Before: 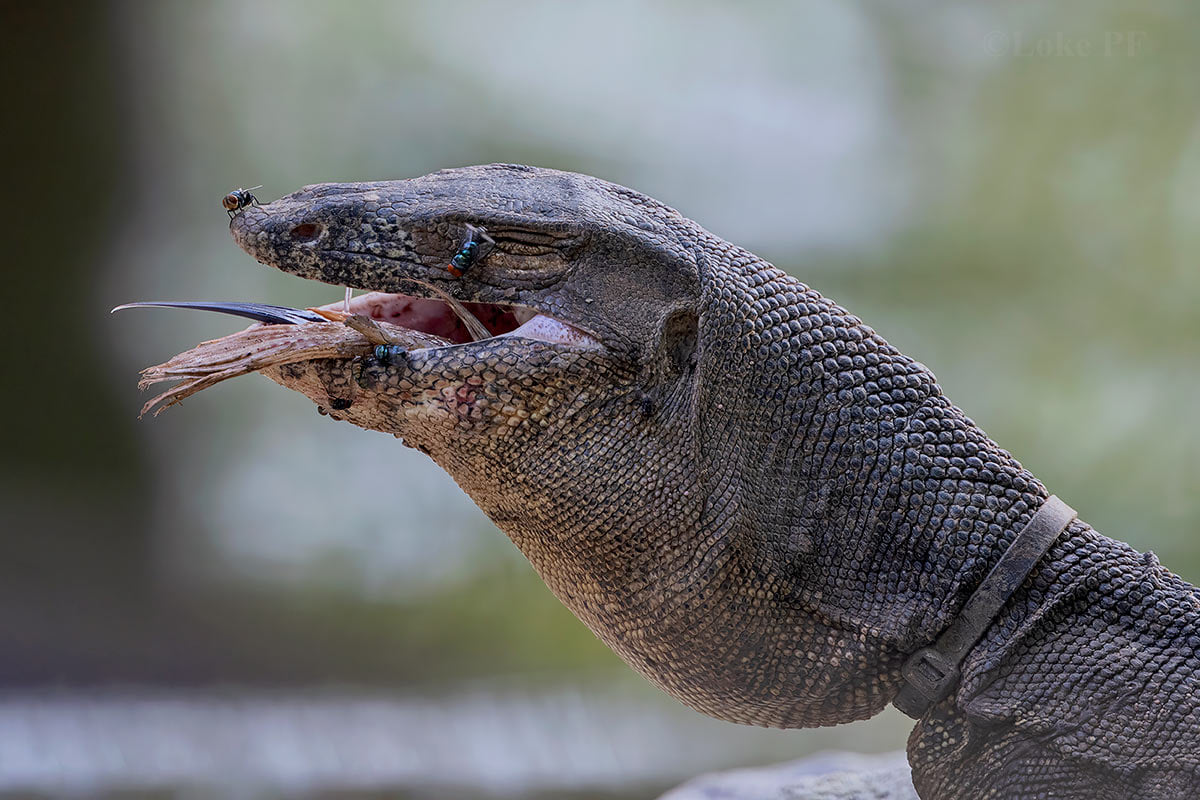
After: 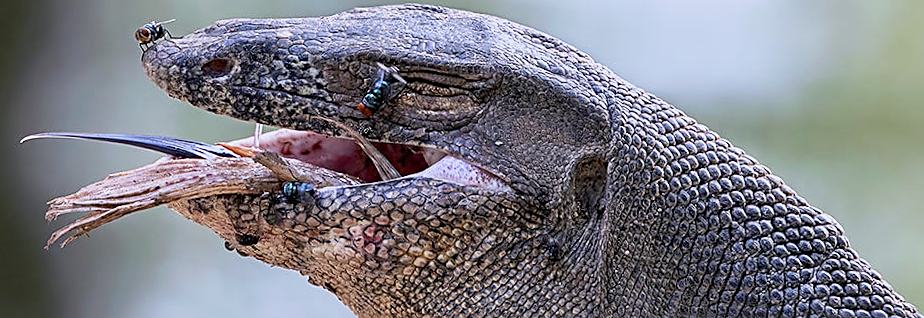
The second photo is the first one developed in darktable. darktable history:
sharpen: on, module defaults
crop: left 7.036%, top 18.398%, right 14.379%, bottom 40.043%
base curve: curves: ch0 [(0, 0) (0.579, 0.807) (1, 1)], preserve colors none
white balance: red 0.984, blue 1.059
rotate and perspective: rotation 1.57°, crop left 0.018, crop right 0.982, crop top 0.039, crop bottom 0.961
